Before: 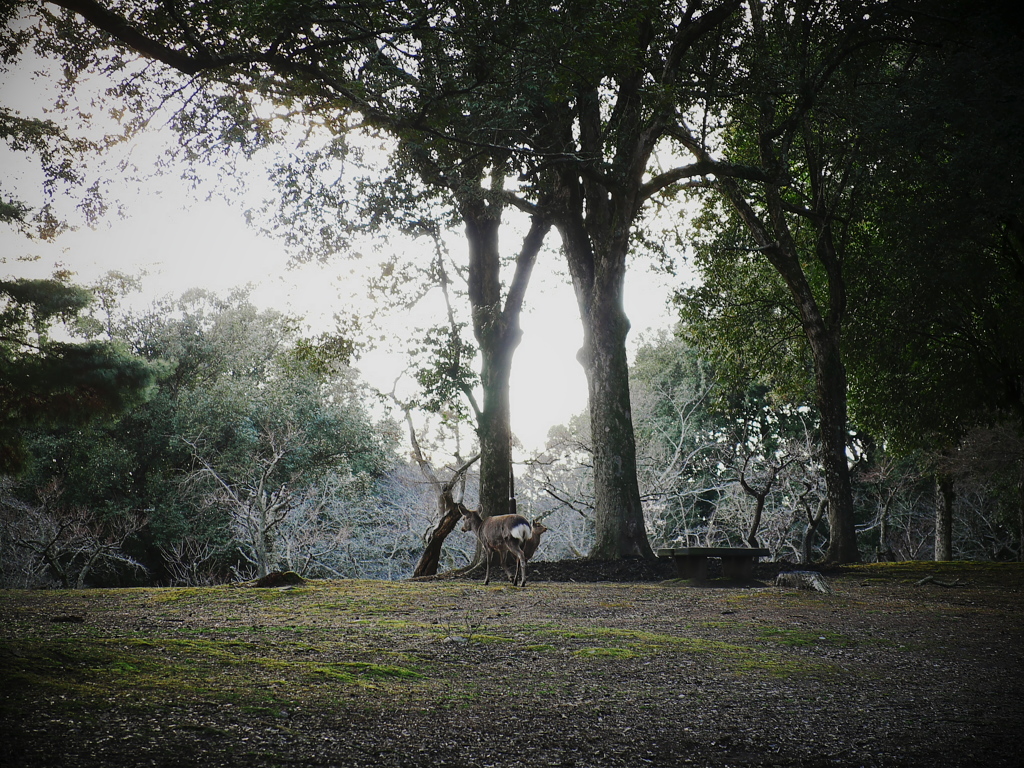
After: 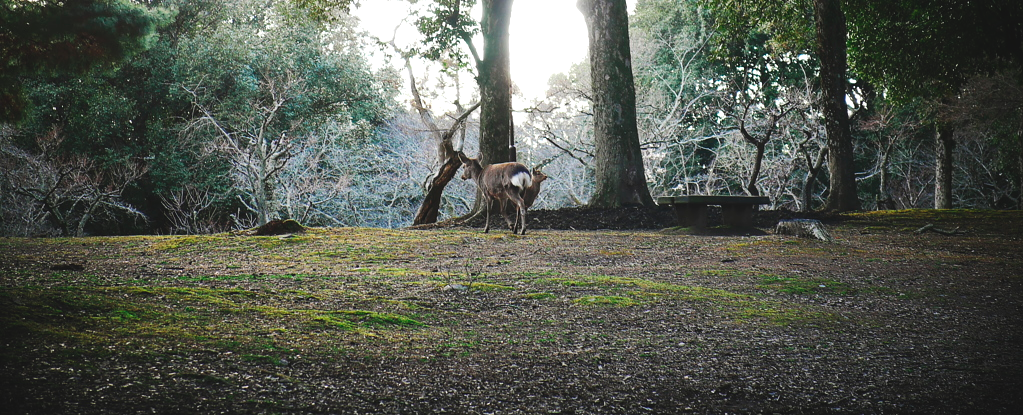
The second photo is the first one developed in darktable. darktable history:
crop and rotate: top 45.93%, right 0.066%
exposure: black level correction -0.005, exposure 0.612 EV, compensate highlight preservation false
